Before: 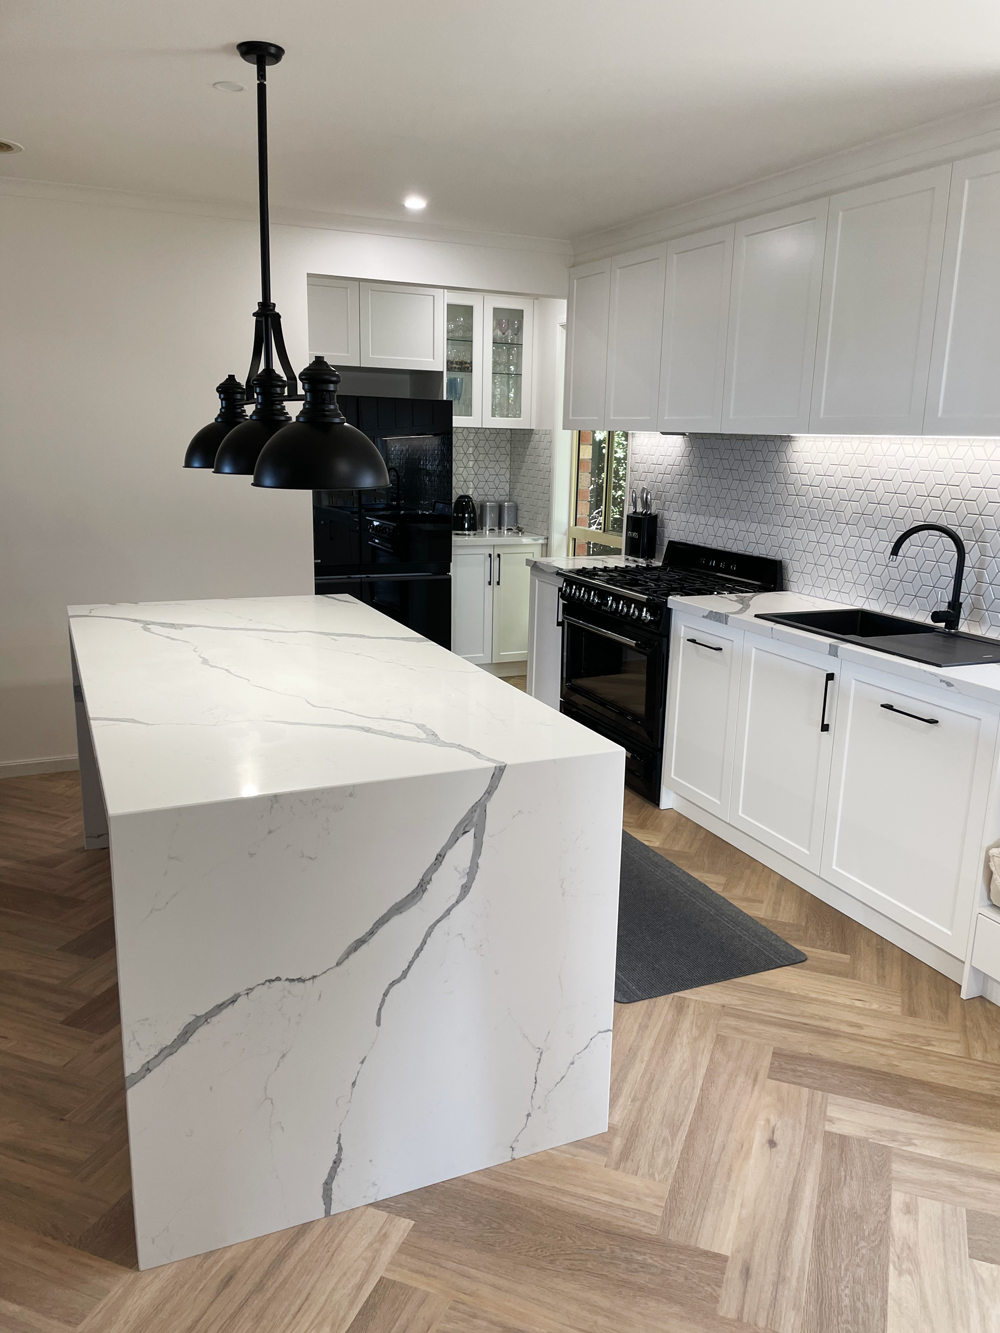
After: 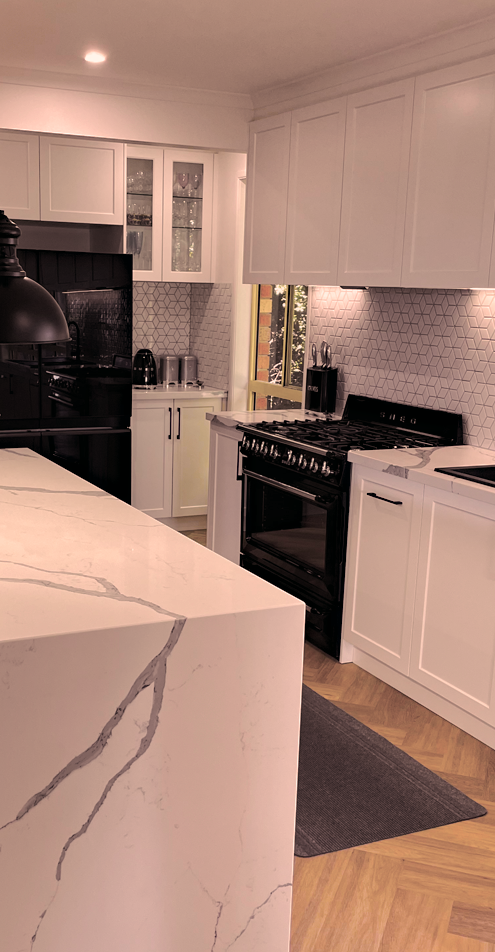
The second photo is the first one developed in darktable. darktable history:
tone curve: curves: ch0 [(0, 0.003) (0.211, 0.174) (0.482, 0.519) (0.843, 0.821) (0.992, 0.971)]; ch1 [(0, 0) (0.276, 0.206) (0.393, 0.364) (0.482, 0.477) (0.506, 0.5) (0.523, 0.523) (0.572, 0.592) (0.635, 0.665) (0.695, 0.759) (1, 1)]; ch2 [(0, 0) (0.438, 0.456) (0.498, 0.497) (0.536, 0.527) (0.562, 0.584) (0.619, 0.602) (0.698, 0.698) (1, 1)], color space Lab, independent channels, preserve colors none
haze removal: compatibility mode true, adaptive false
crop: left 32.075%, top 10.976%, right 18.355%, bottom 17.596%
shadows and highlights: on, module defaults
color correction: highlights a* 21.16, highlights b* 19.61
split-toning: shadows › saturation 0.24, highlights › hue 54°, highlights › saturation 0.24
white balance: emerald 1
